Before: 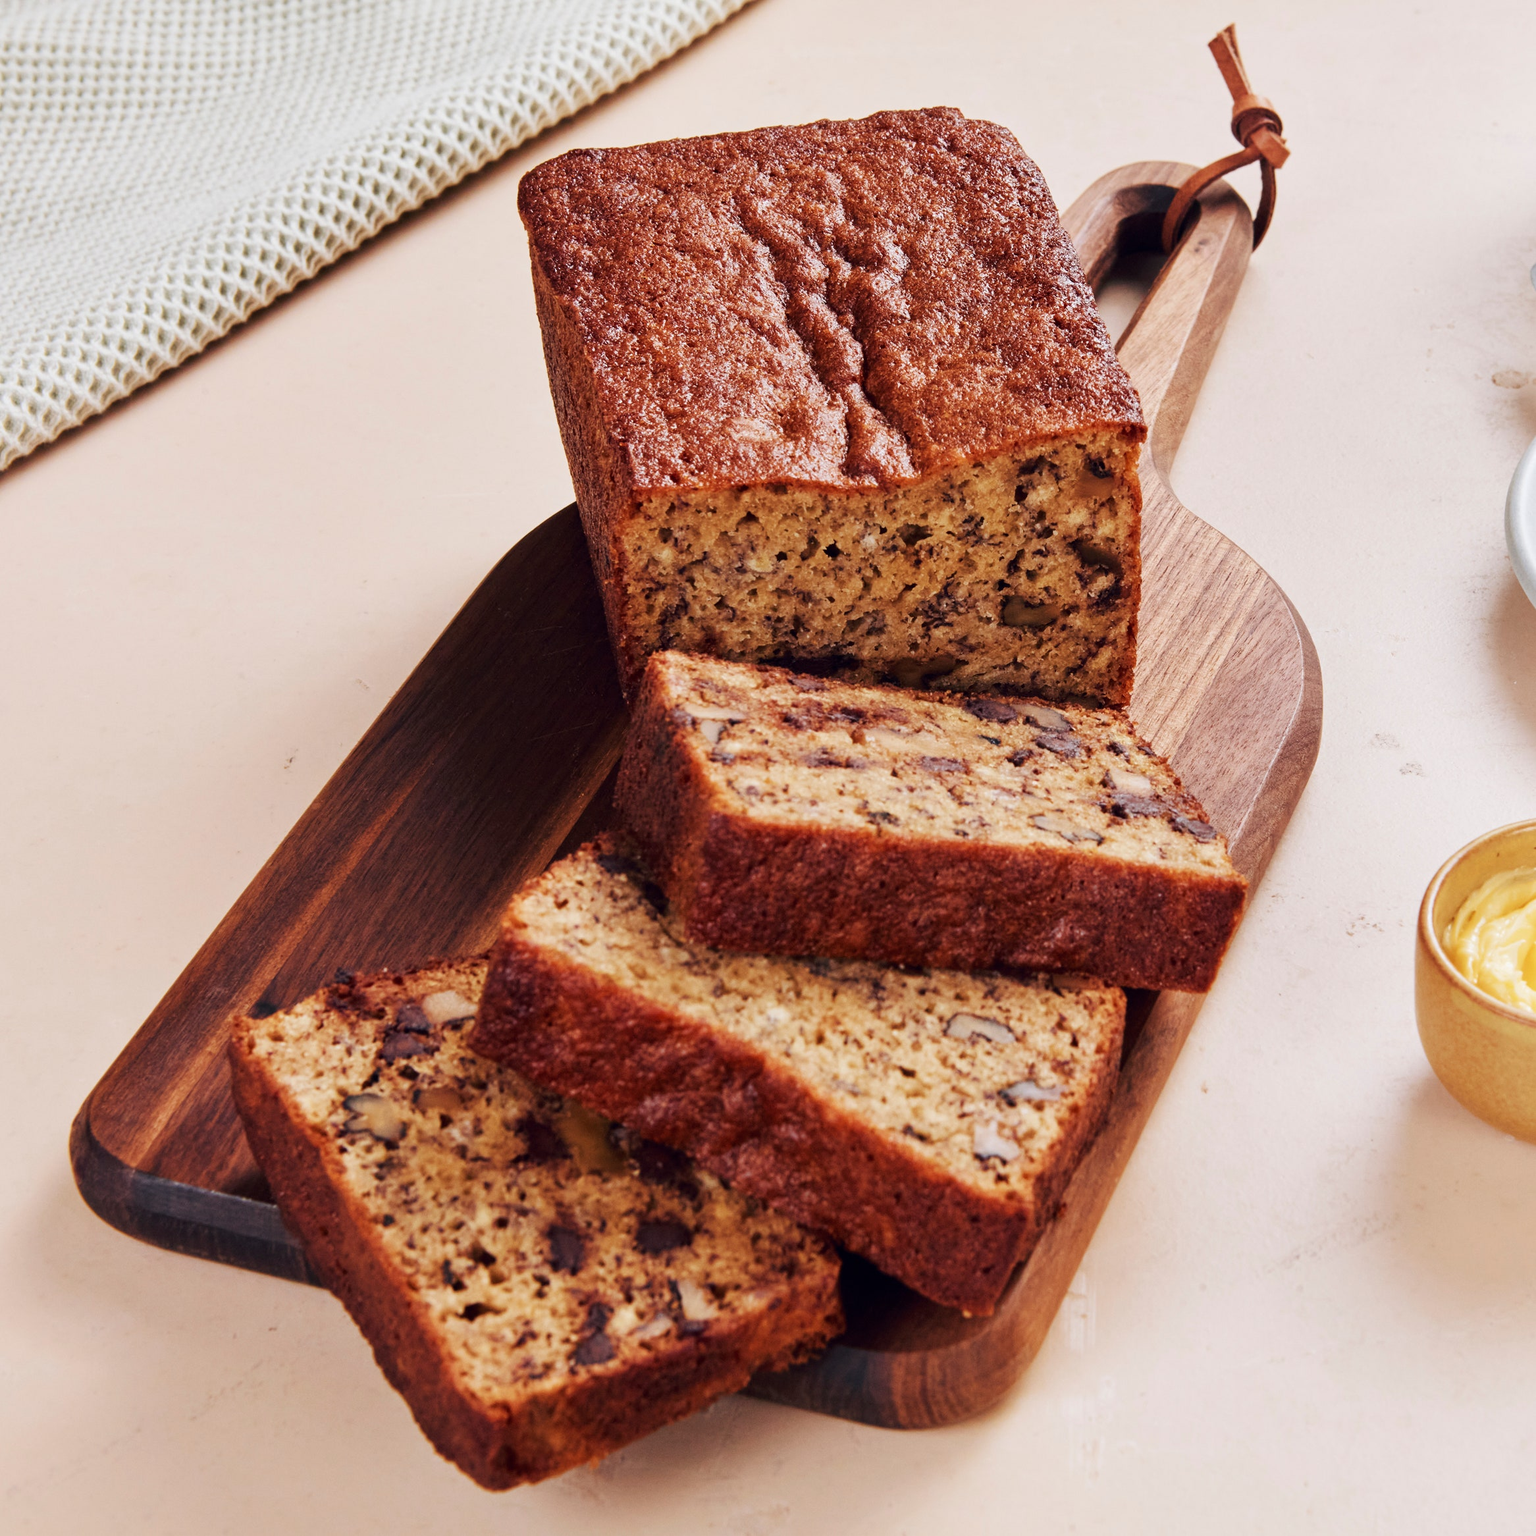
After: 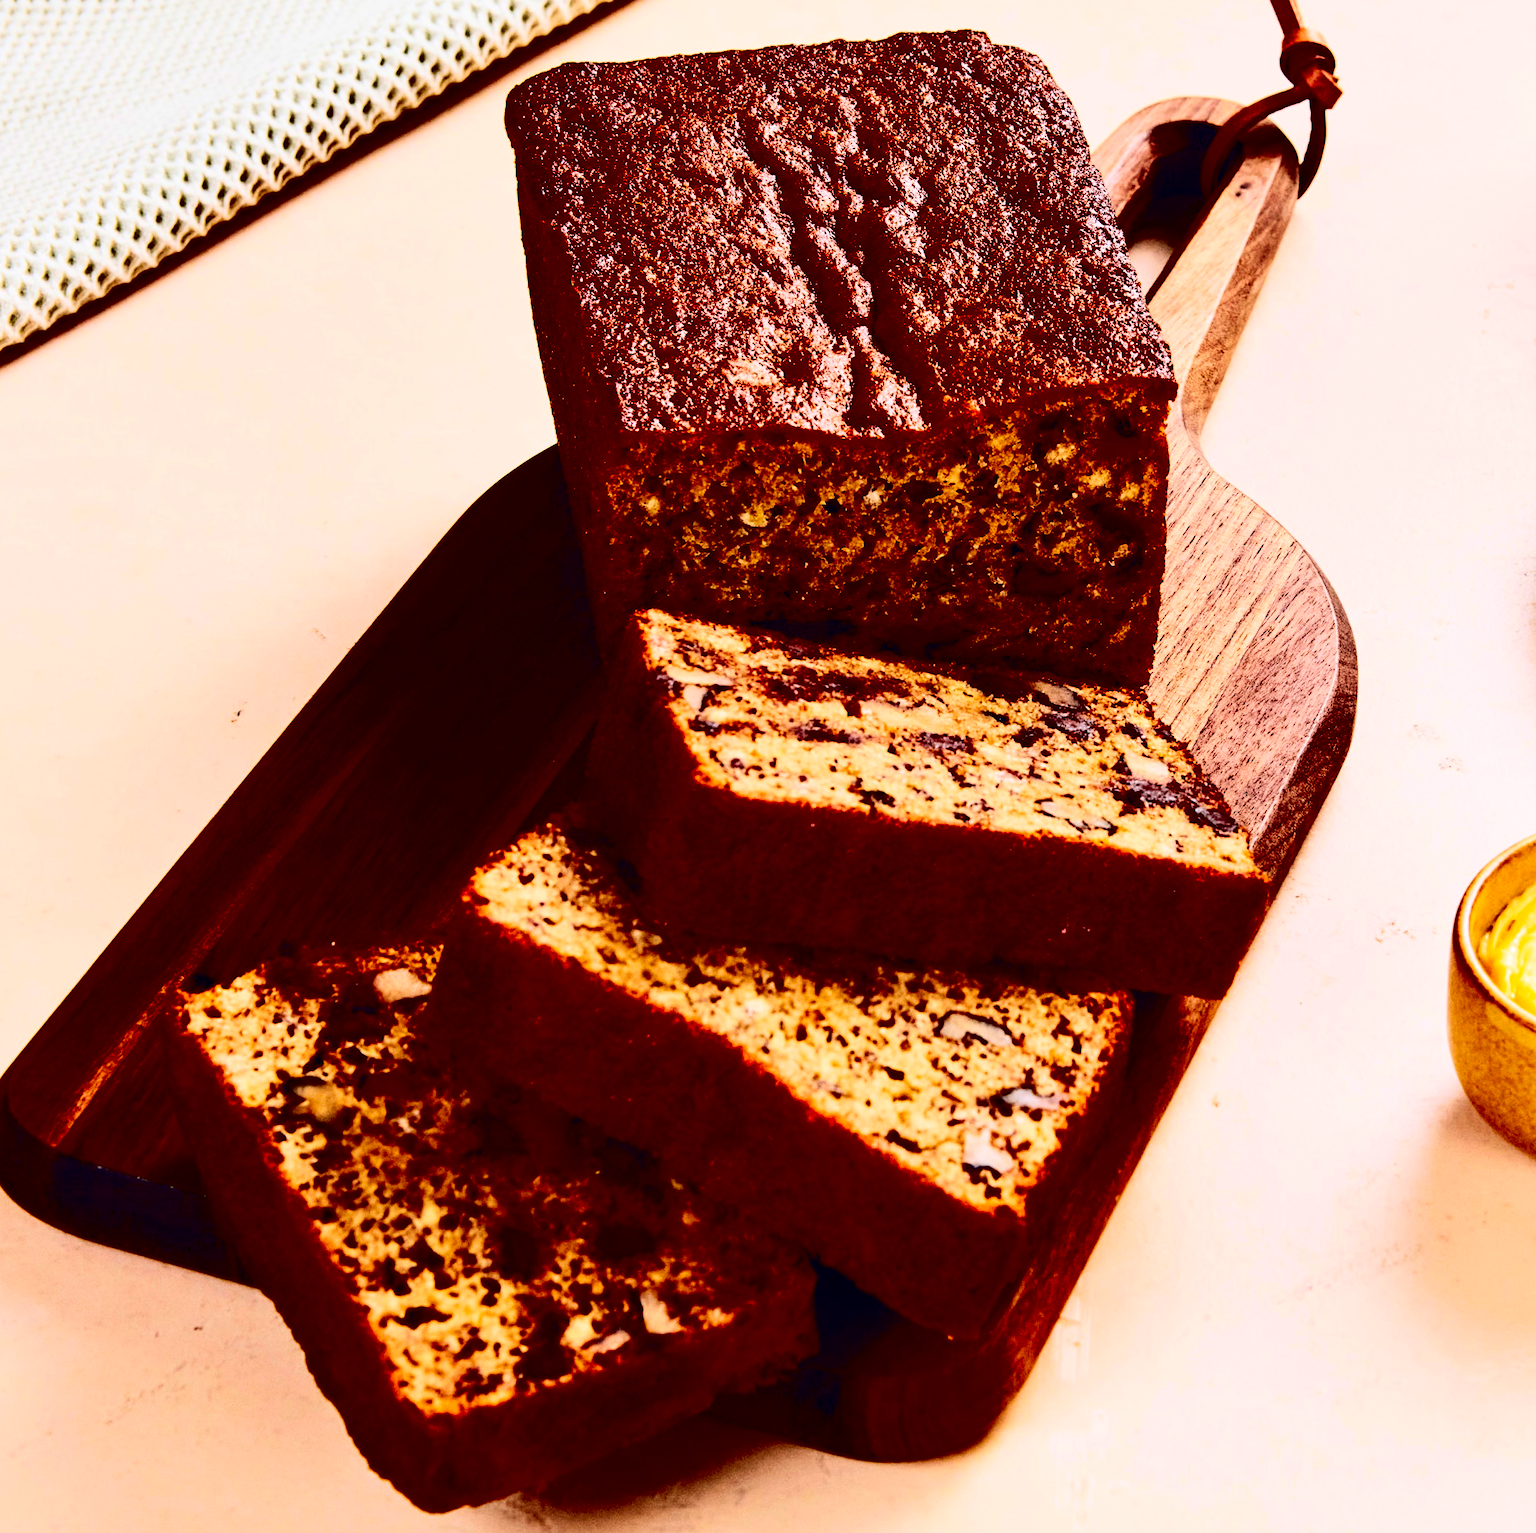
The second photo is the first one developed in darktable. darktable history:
contrast brightness saturation: contrast 0.784, brightness -0.984, saturation 0.997
crop and rotate: angle -1.94°, left 3.149%, top 4.102%, right 1.419%, bottom 0.624%
